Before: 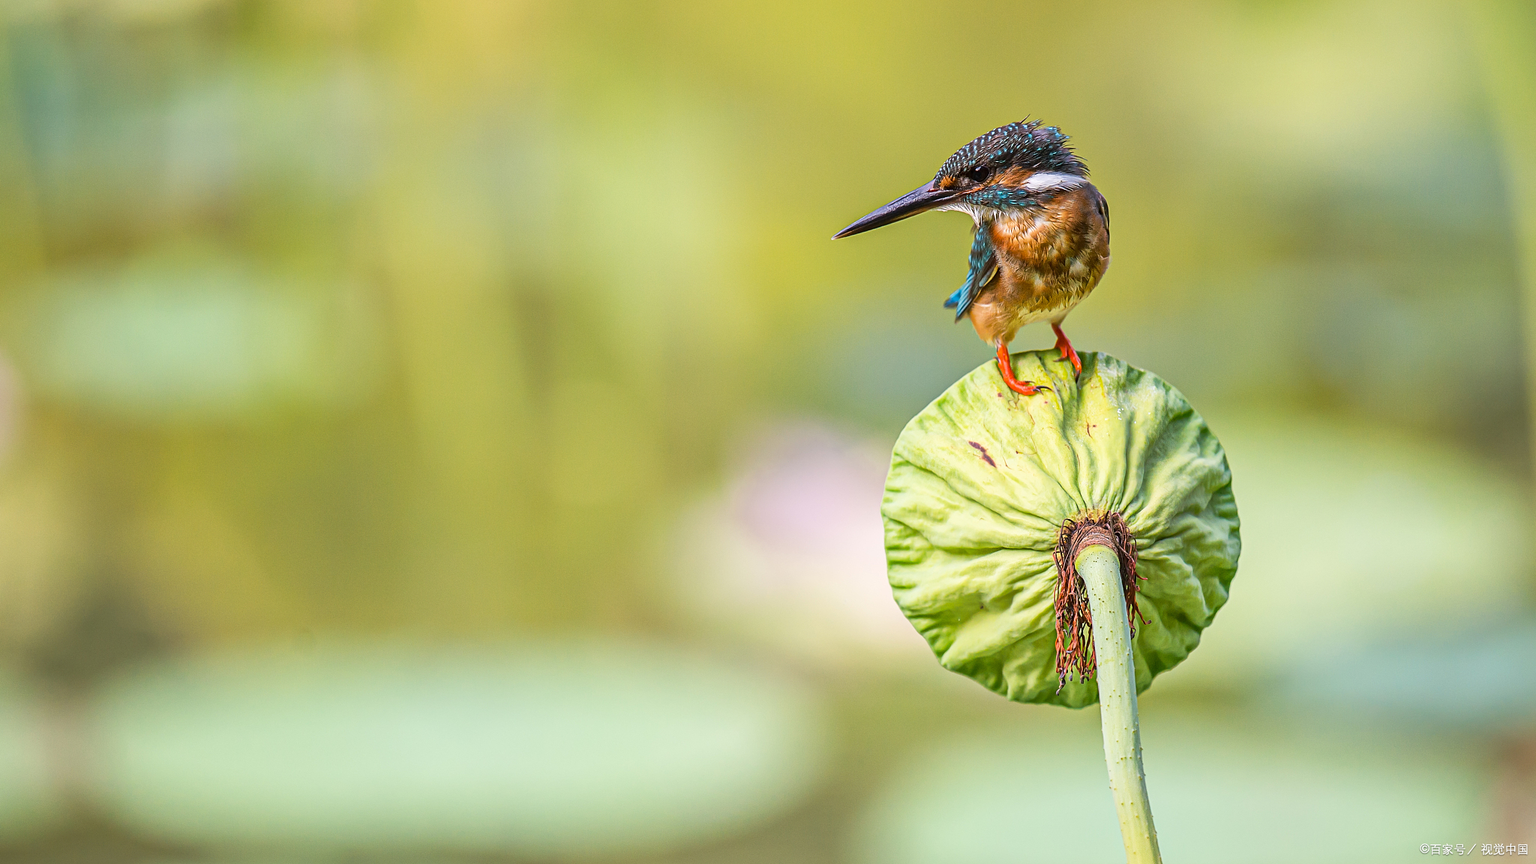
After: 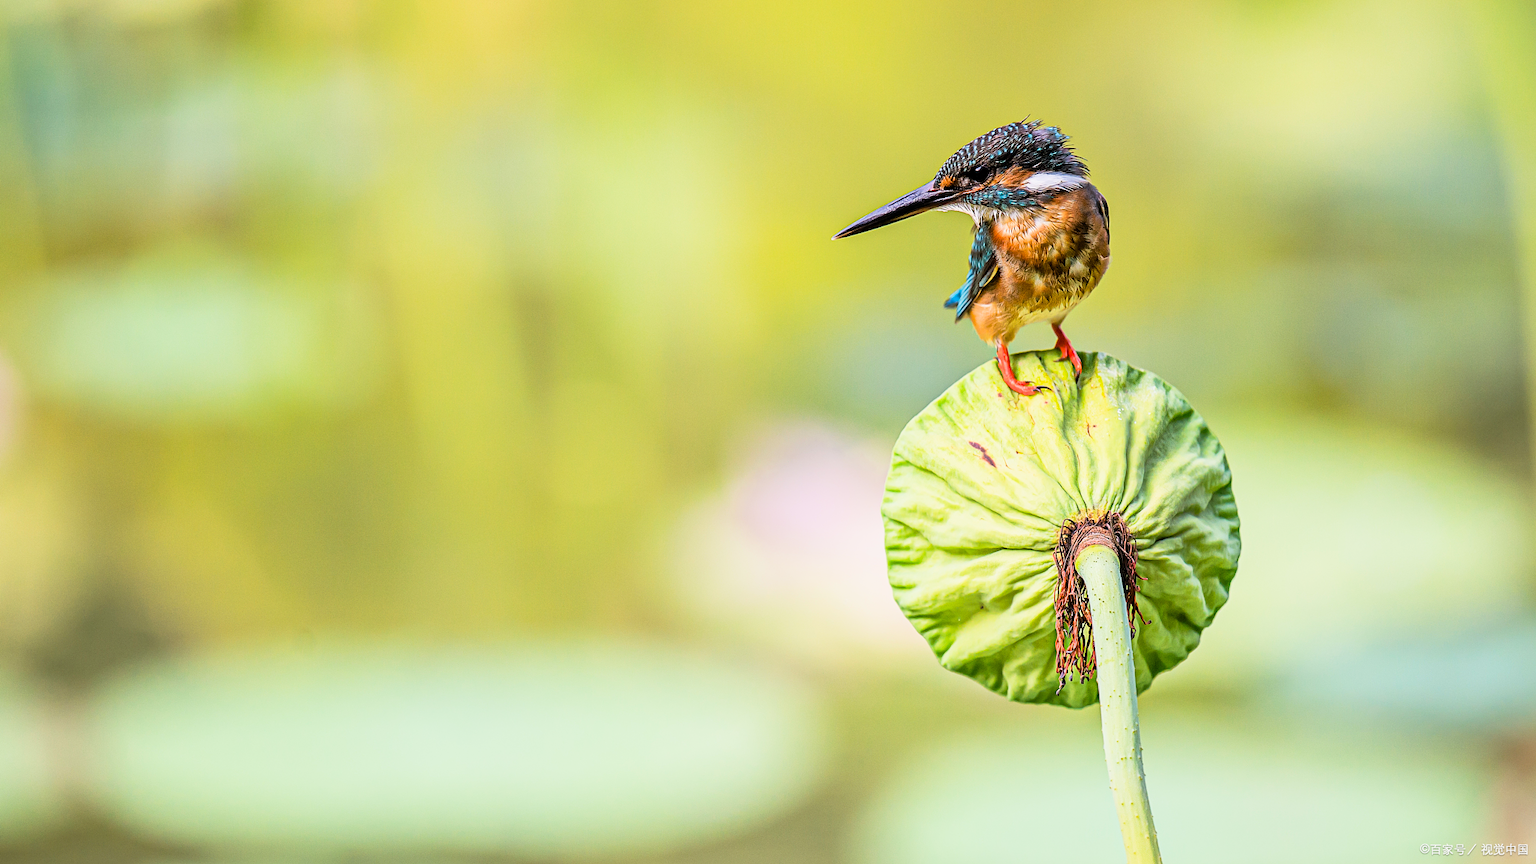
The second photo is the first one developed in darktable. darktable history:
tone equalizer: -8 EV -0.403 EV, -7 EV -0.401 EV, -6 EV -0.339 EV, -5 EV -0.239 EV, -3 EV 0.249 EV, -2 EV 0.316 EV, -1 EV 0.371 EV, +0 EV 0.423 EV
color correction: highlights b* -0.049, saturation 1.1
filmic rgb: middle gray luminance 12.53%, black relative exposure -10.09 EV, white relative exposure 3.47 EV, target black luminance 0%, hardness 5.73, latitude 44.88%, contrast 1.229, highlights saturation mix 3.97%, shadows ↔ highlights balance 26.58%
